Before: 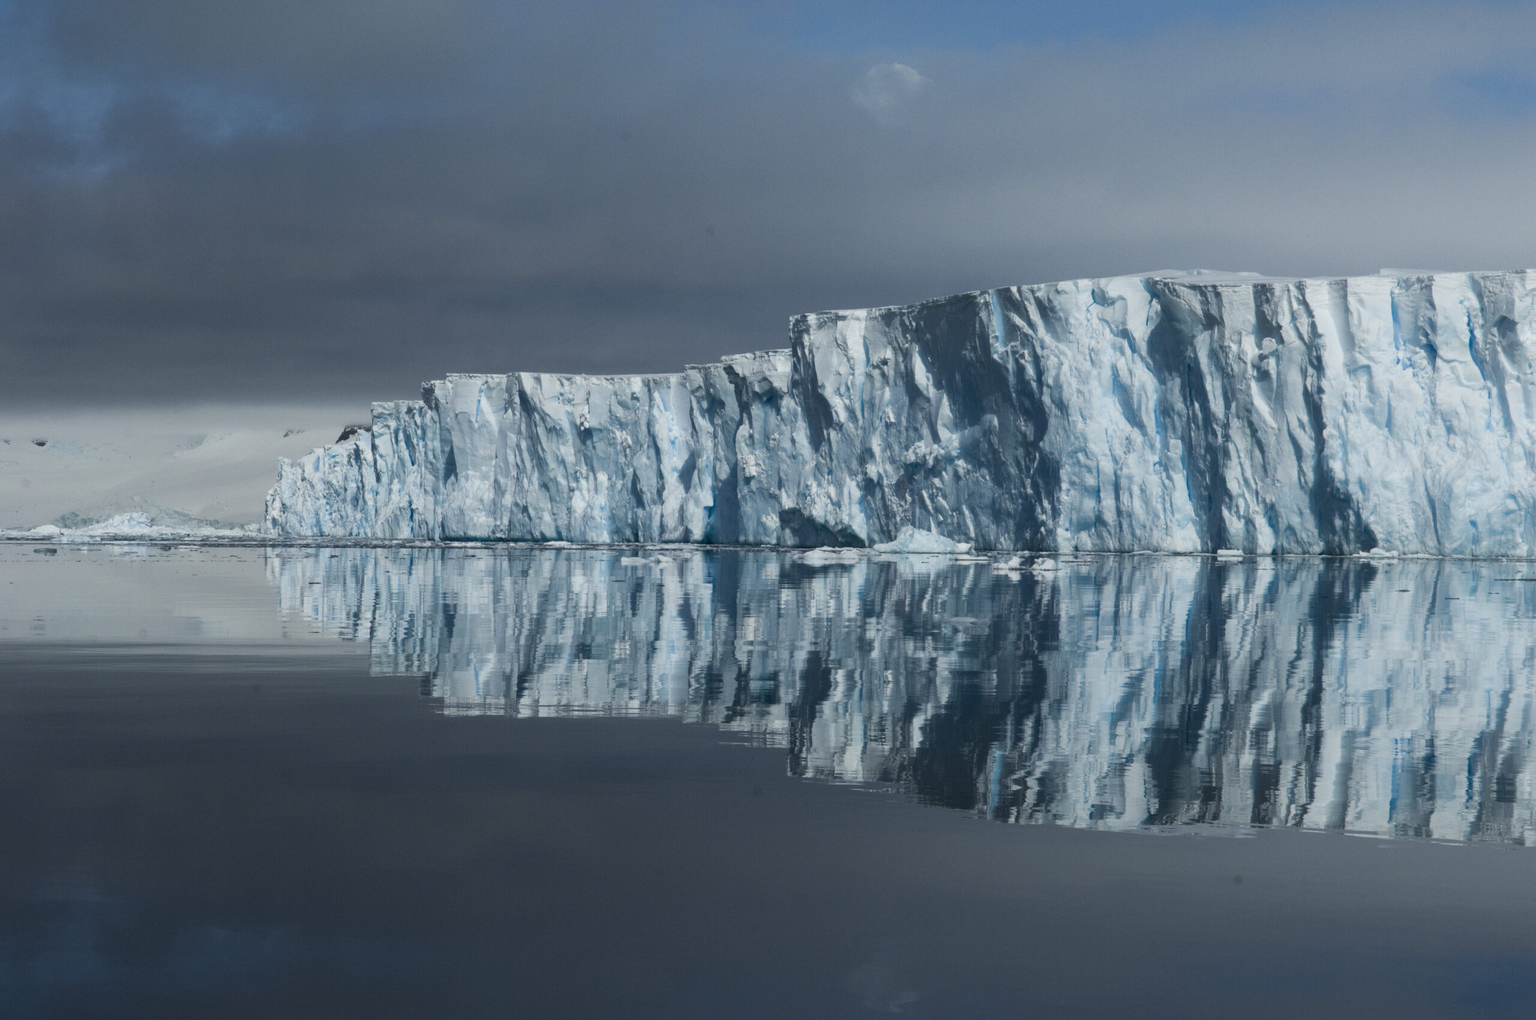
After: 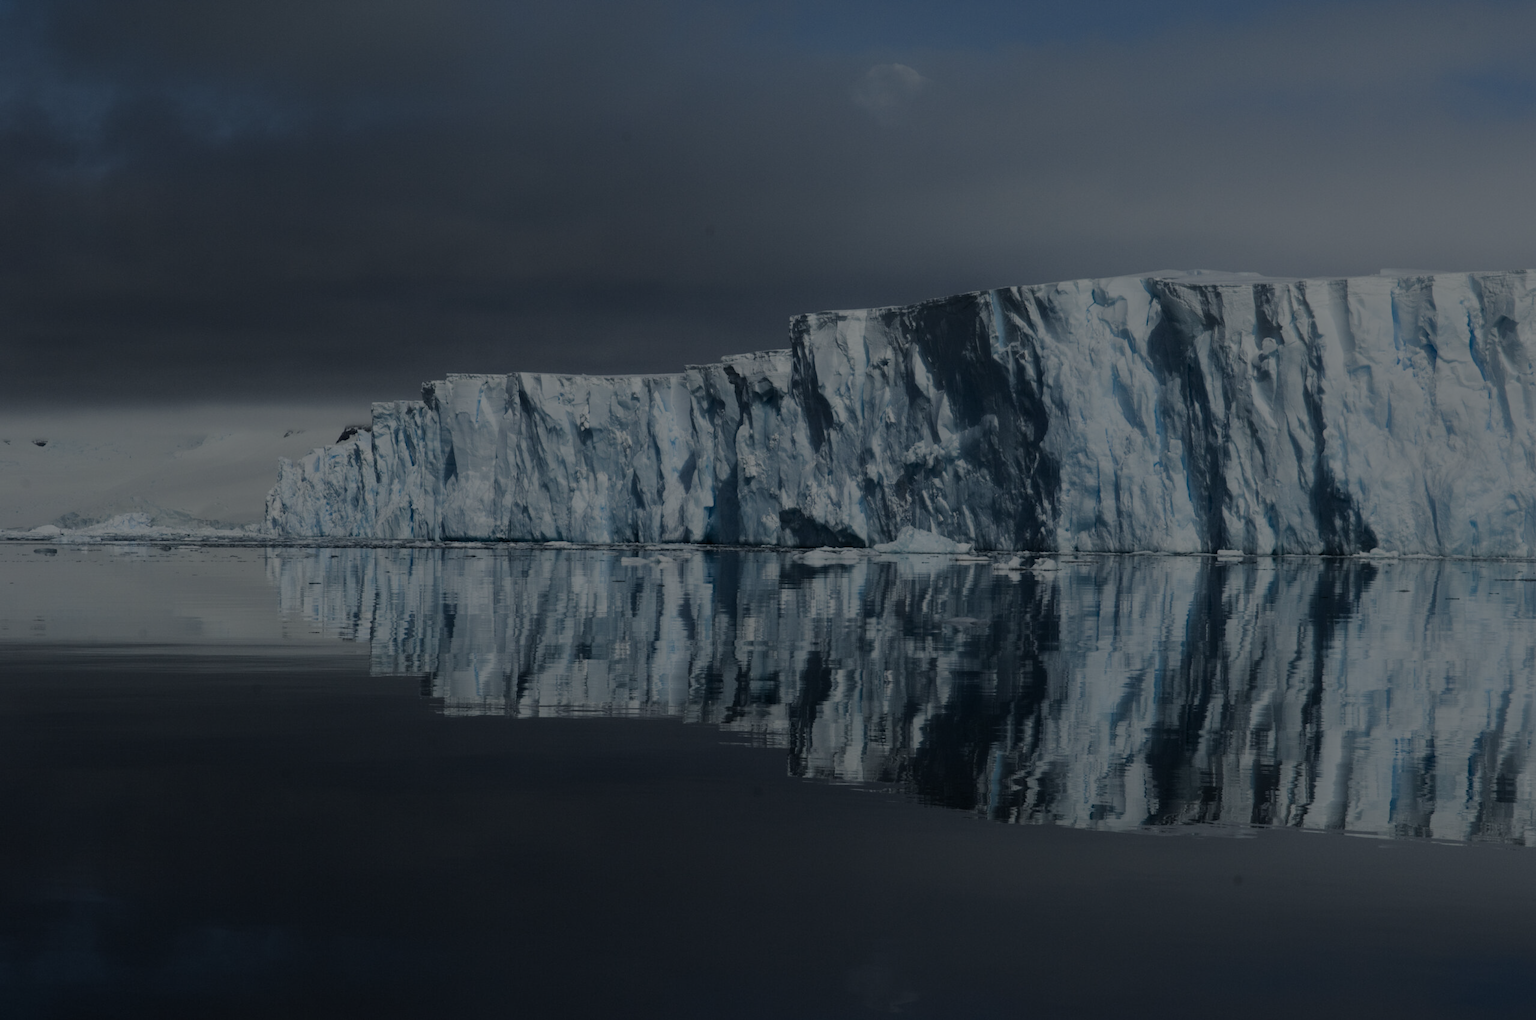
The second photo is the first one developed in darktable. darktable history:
filmic rgb: middle gray luminance 18.28%, black relative exposure -10.45 EV, white relative exposure 3.41 EV, target black luminance 0%, hardness 6, latitude 98.66%, contrast 0.846, shadows ↔ highlights balance 0.281%
tone equalizer: -8 EV -1.97 EV, -7 EV -1.99 EV, -6 EV -1.99 EV, -5 EV -1.99 EV, -4 EV -2 EV, -3 EV -1.99 EV, -2 EV -1.98 EV, -1 EV -1.61 EV, +0 EV -1.97 EV
